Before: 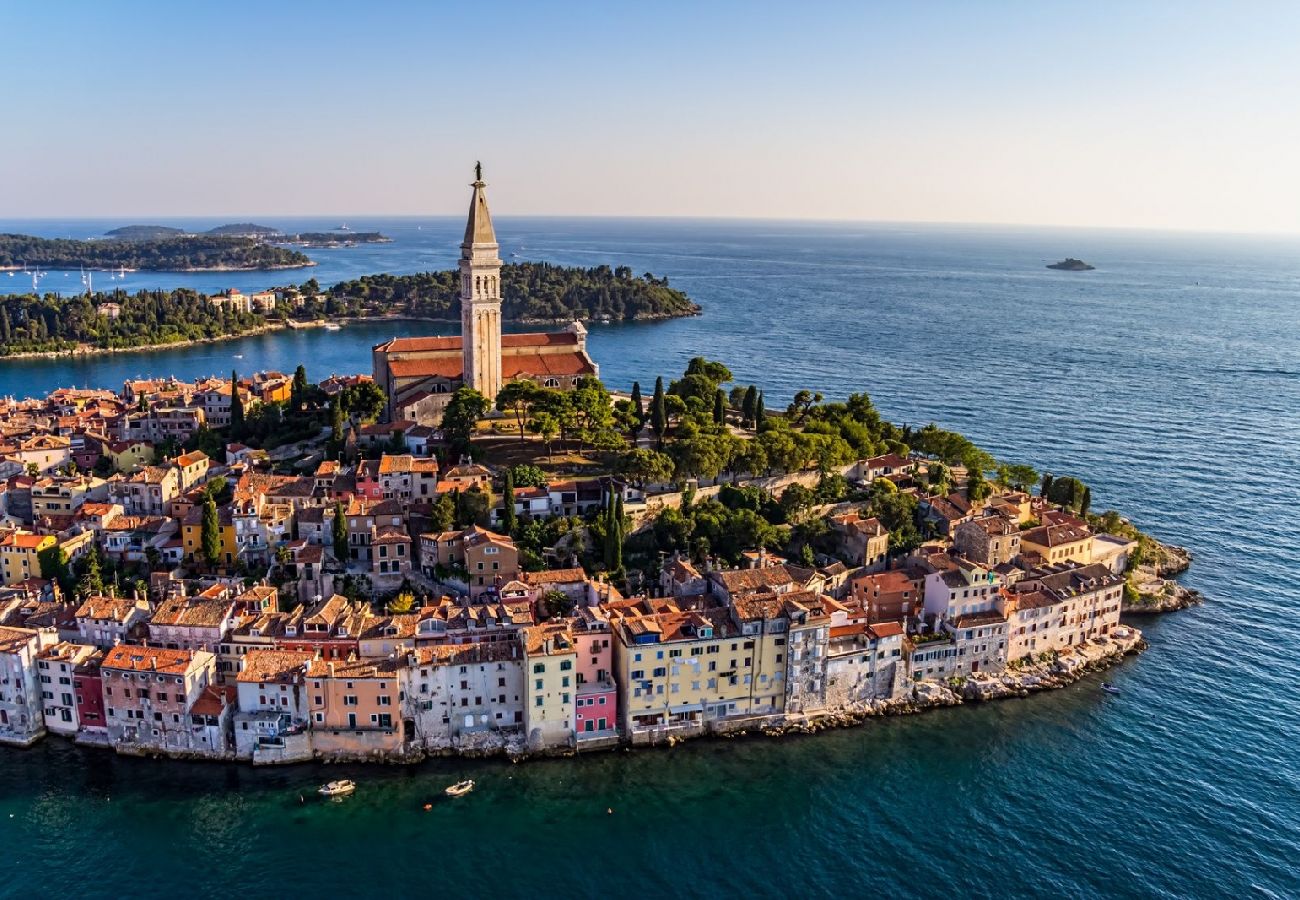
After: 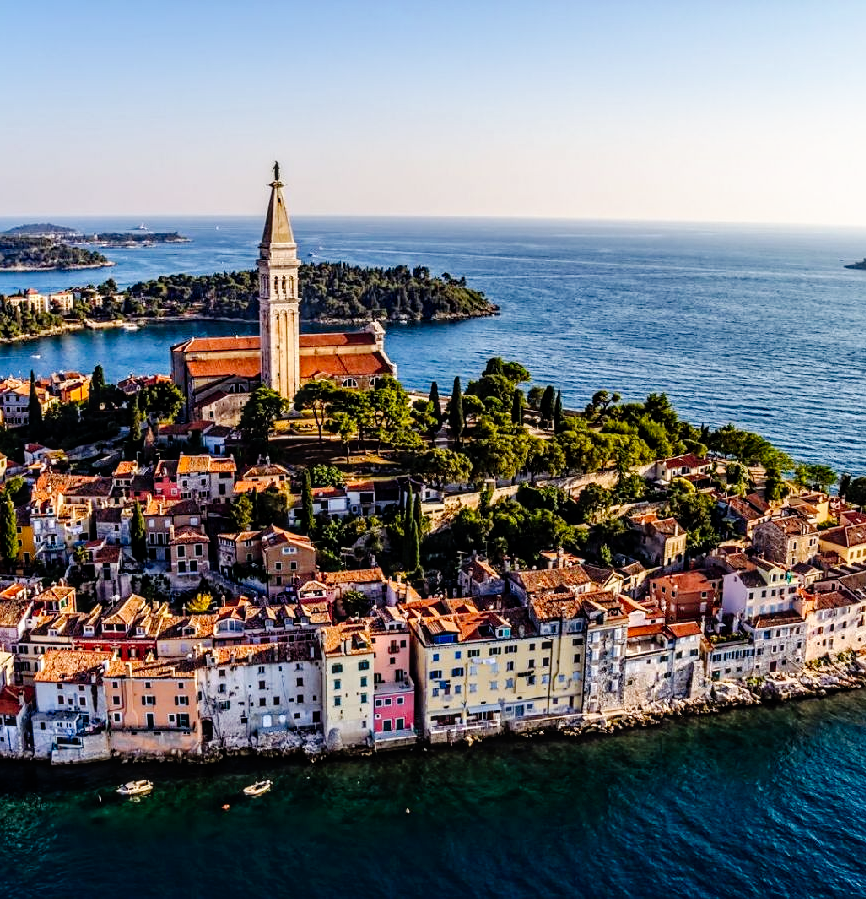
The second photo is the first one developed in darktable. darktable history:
crop and rotate: left 15.546%, right 17.787%
tone curve: curves: ch0 [(0, 0) (0.003, 0) (0.011, 0.002) (0.025, 0.004) (0.044, 0.007) (0.069, 0.015) (0.1, 0.025) (0.136, 0.04) (0.177, 0.09) (0.224, 0.152) (0.277, 0.239) (0.335, 0.335) (0.399, 0.43) (0.468, 0.524) (0.543, 0.621) (0.623, 0.712) (0.709, 0.789) (0.801, 0.871) (0.898, 0.951) (1, 1)], preserve colors none
local contrast: on, module defaults
sharpen: amount 0.2
